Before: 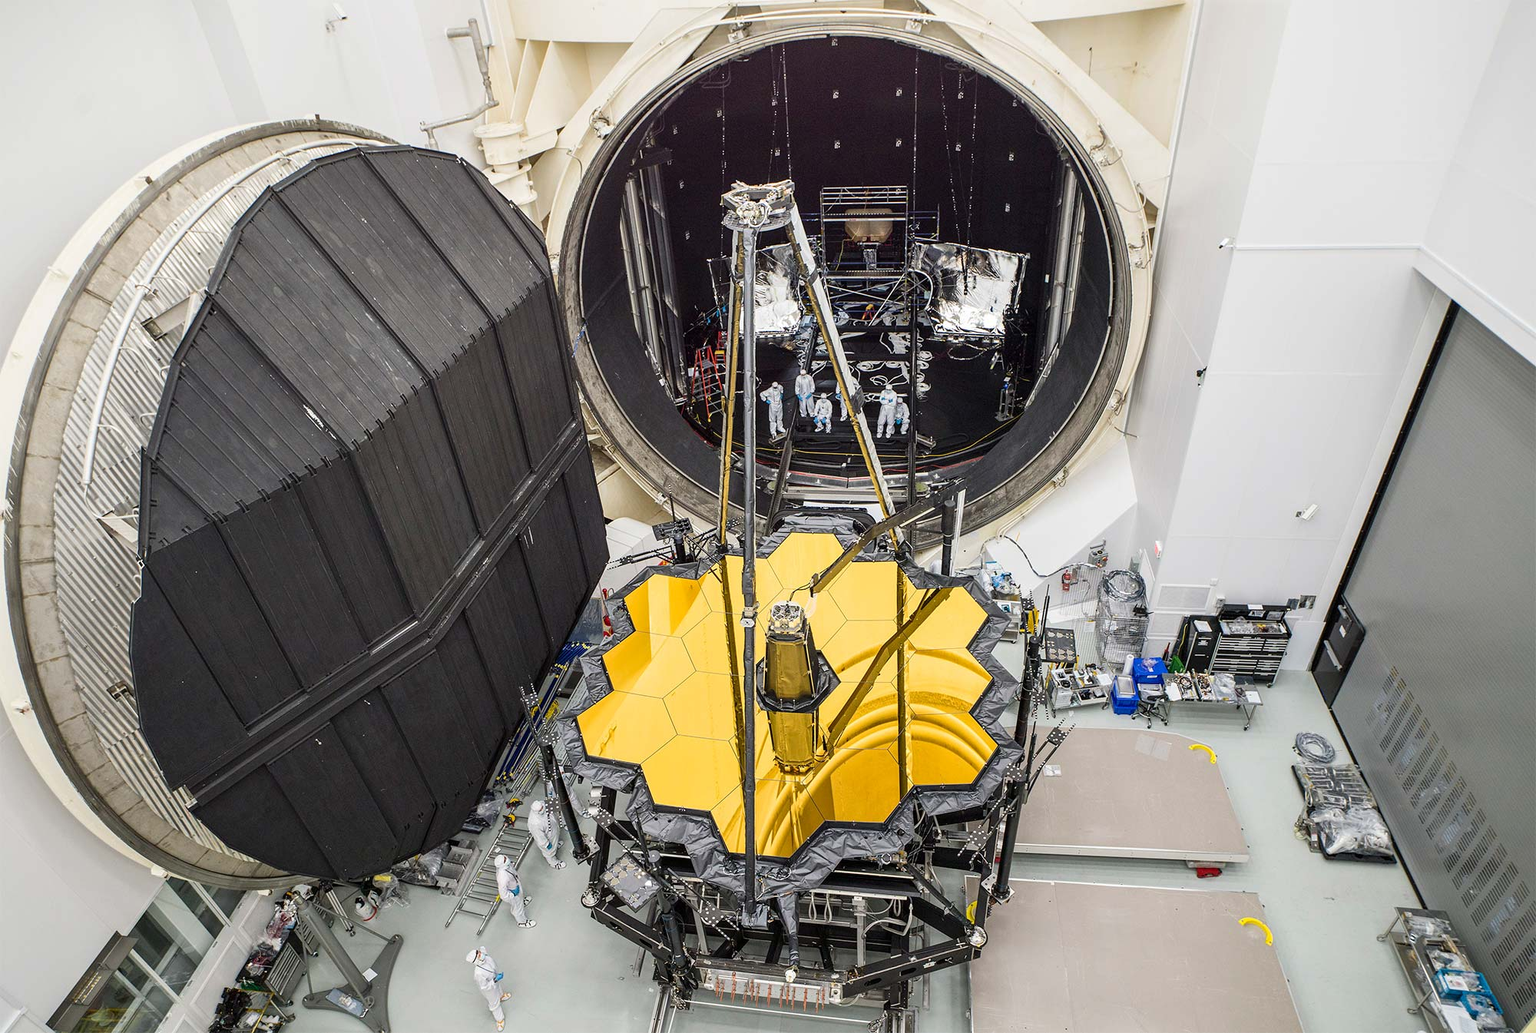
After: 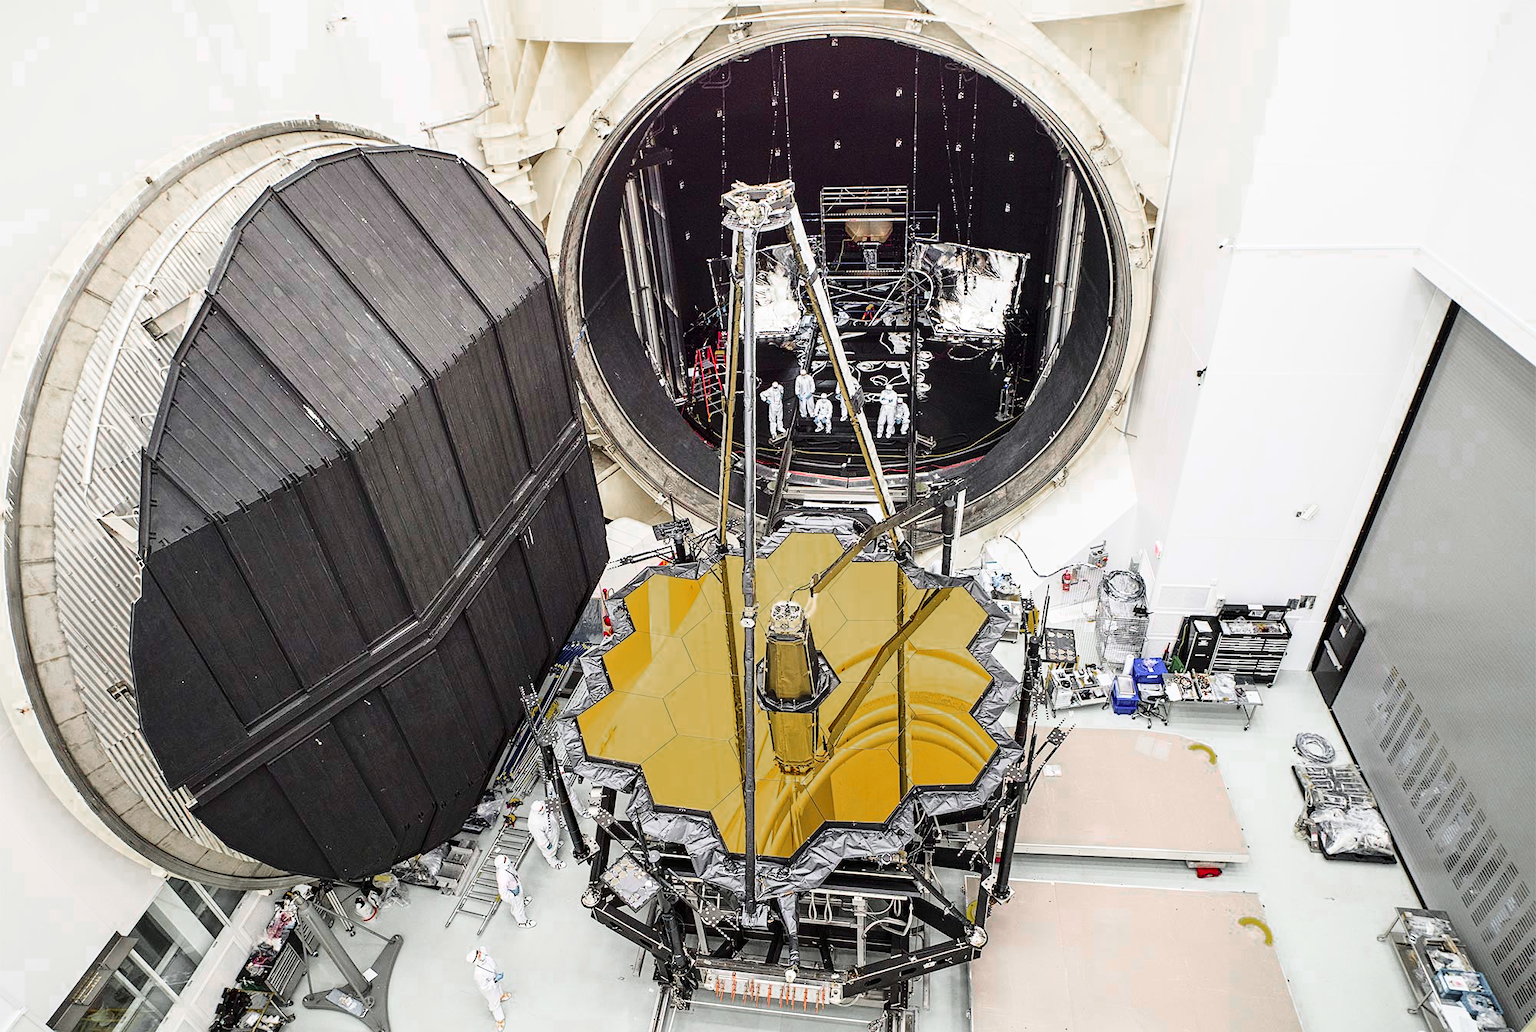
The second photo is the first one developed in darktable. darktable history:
base curve: curves: ch0 [(0, 0) (0.028, 0.03) (0.121, 0.232) (0.46, 0.748) (0.859, 0.968) (1, 1)]
sharpen: amount 0.21
color zones: curves: ch0 [(0, 0.48) (0.209, 0.398) (0.305, 0.332) (0.429, 0.493) (0.571, 0.5) (0.714, 0.5) (0.857, 0.5) (1, 0.48)]; ch1 [(0, 0.736) (0.143, 0.625) (0.225, 0.371) (0.429, 0.256) (0.571, 0.241) (0.714, 0.213) (0.857, 0.48) (1, 0.736)]; ch2 [(0, 0.448) (0.143, 0.498) (0.286, 0.5) (0.429, 0.5) (0.571, 0.5) (0.714, 0.5) (0.857, 0.5) (1, 0.448)]
